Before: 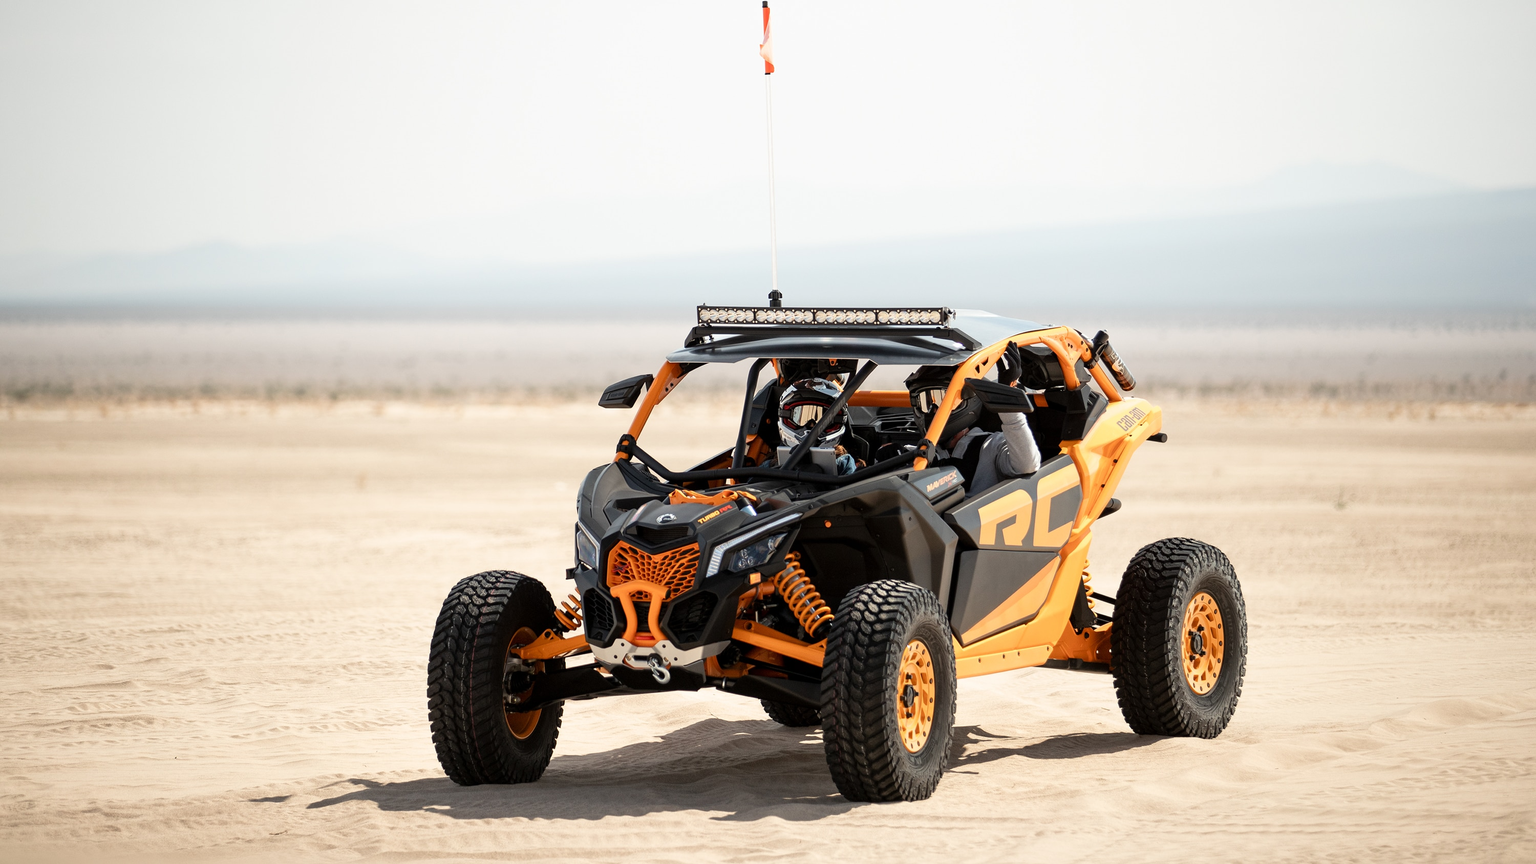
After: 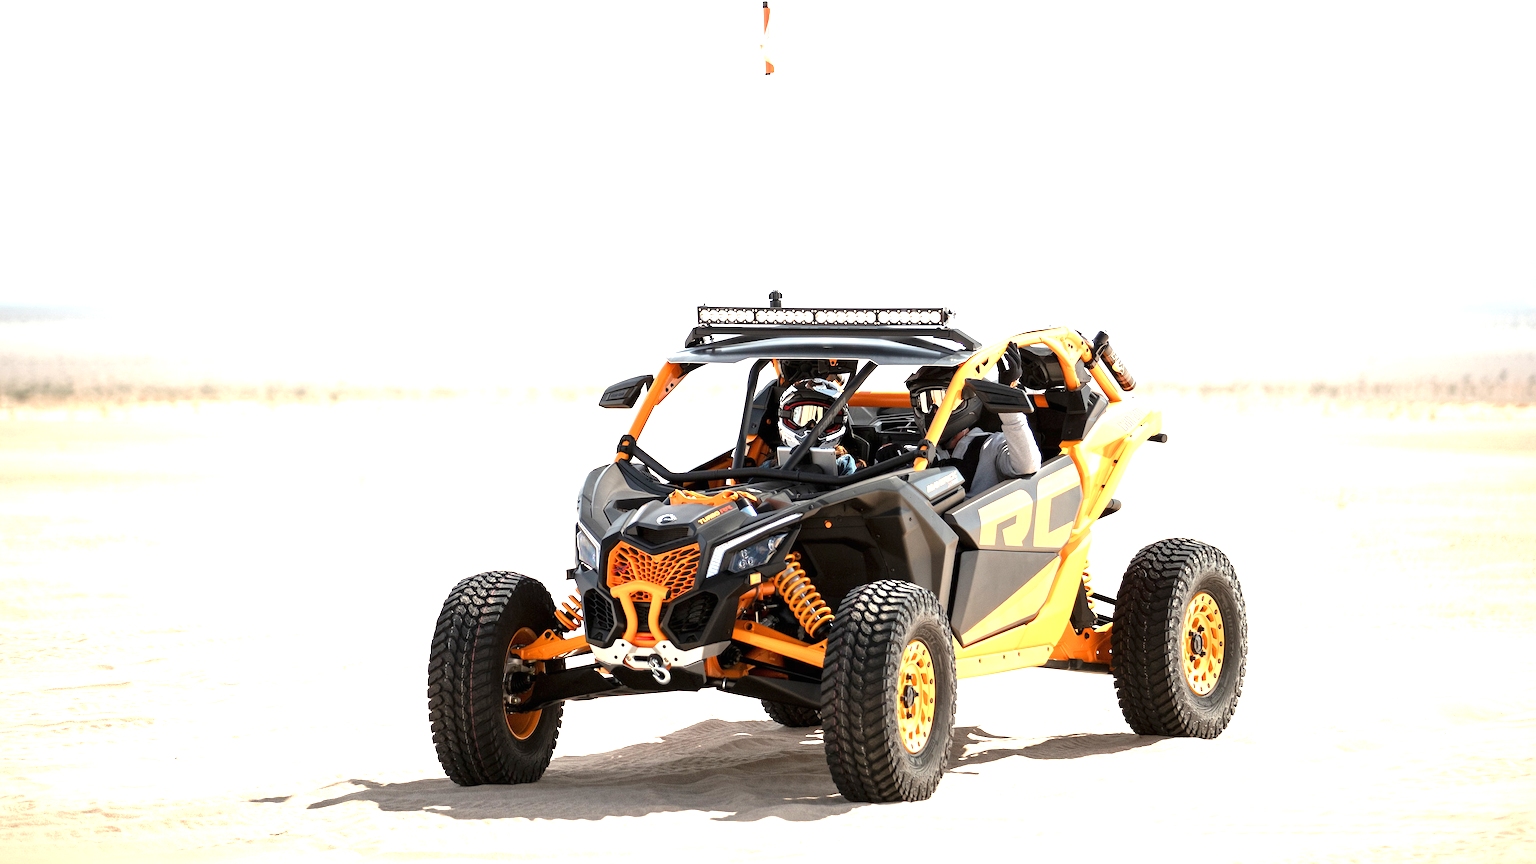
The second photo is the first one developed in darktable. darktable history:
exposure: black level correction 0, exposure 1.197 EV, compensate highlight preservation false
